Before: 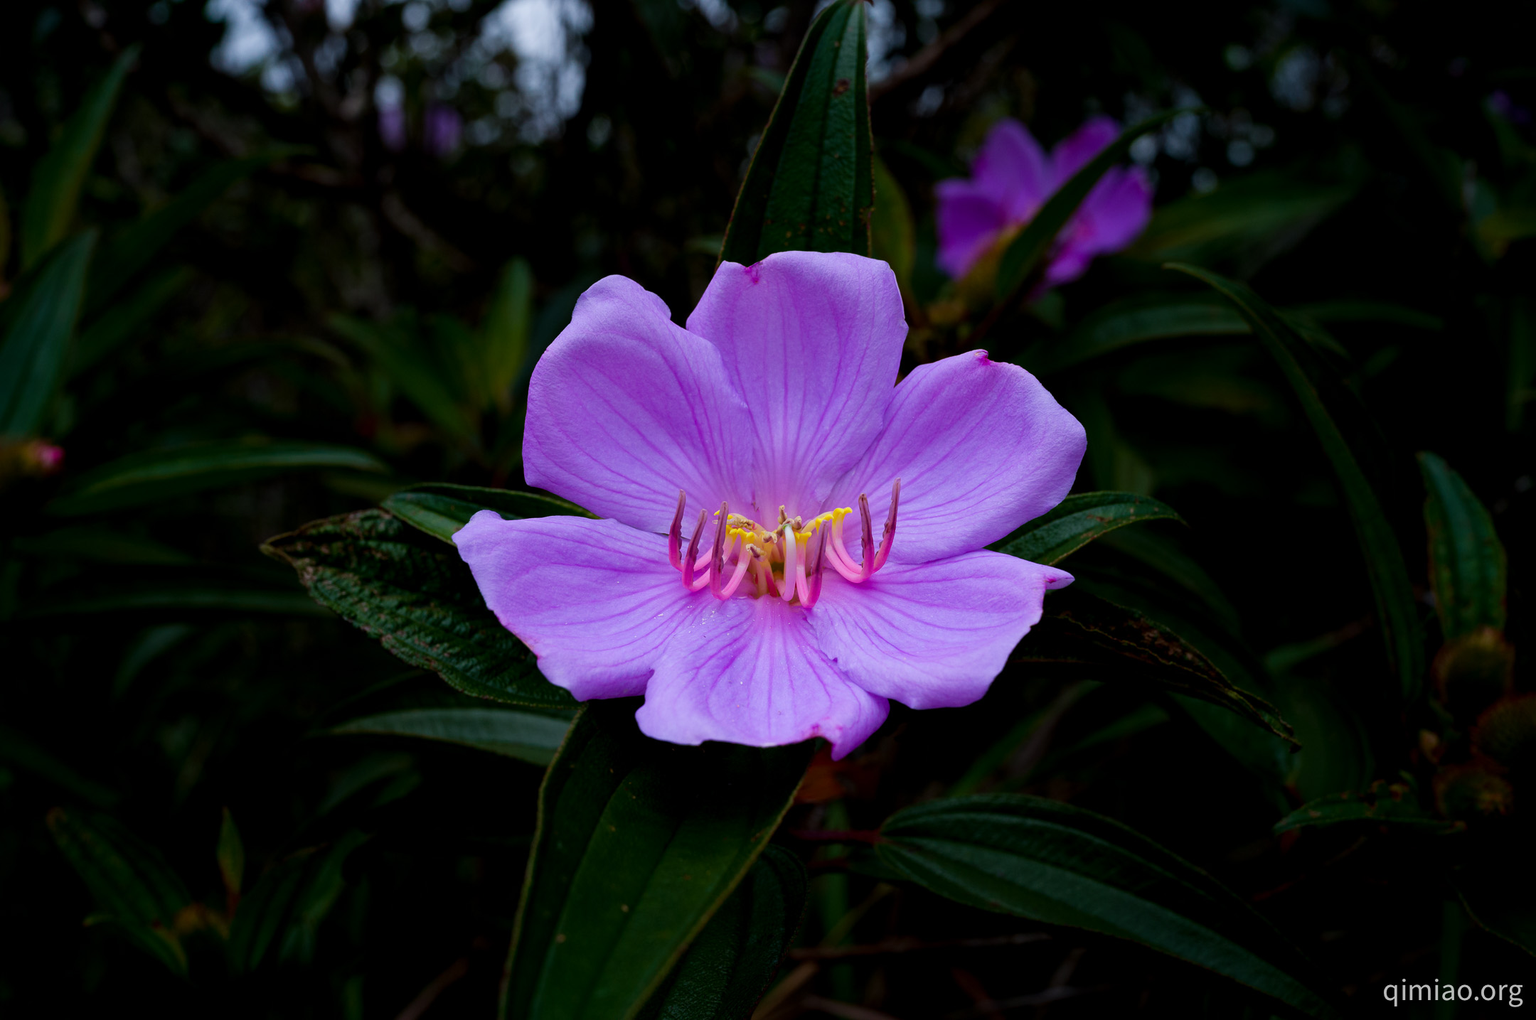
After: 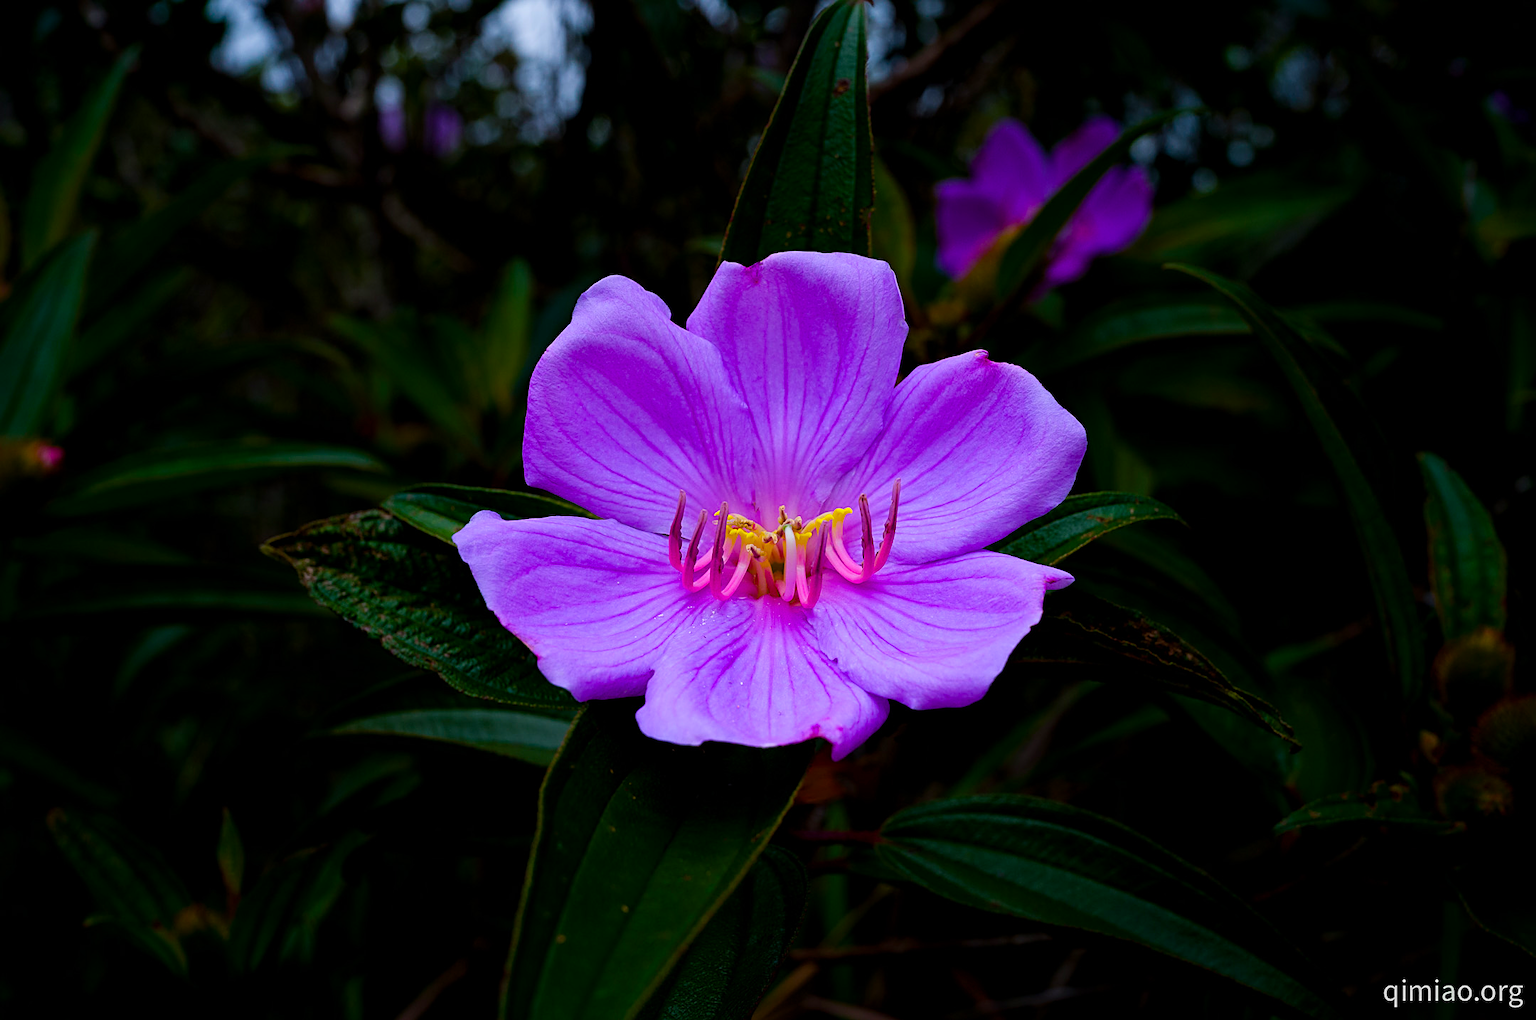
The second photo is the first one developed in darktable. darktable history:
sharpen: on, module defaults
color balance rgb: shadows lift › hue 86.8°, linear chroma grading › global chroma 8.233%, perceptual saturation grading › global saturation 30.174%, global vibrance 14.742%
